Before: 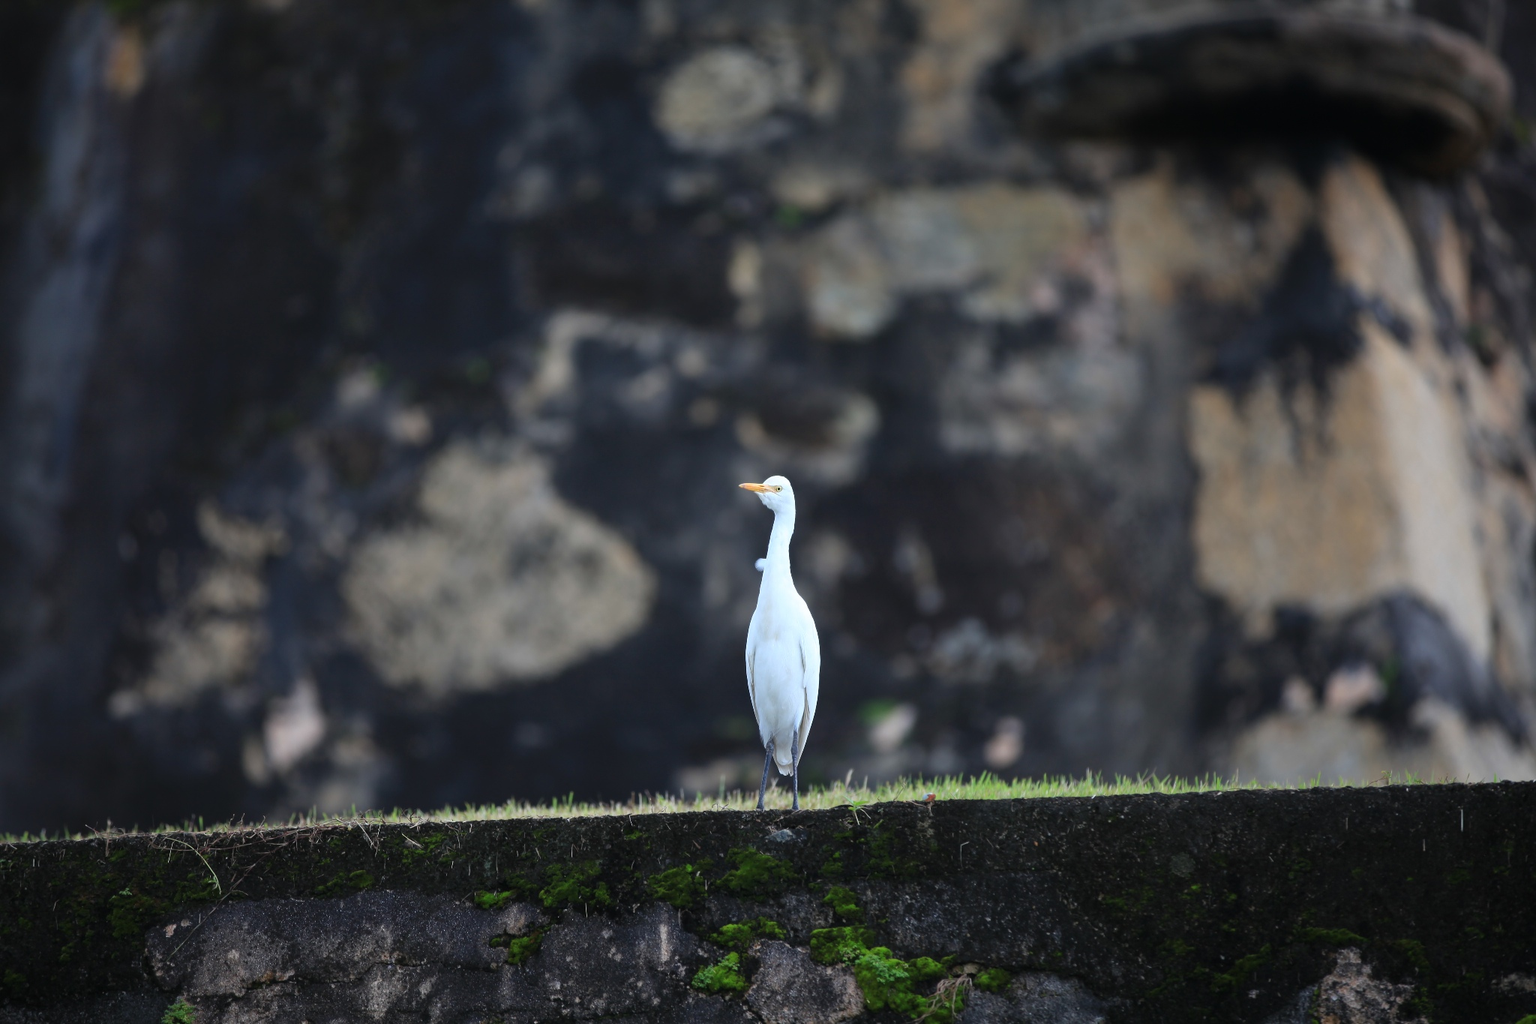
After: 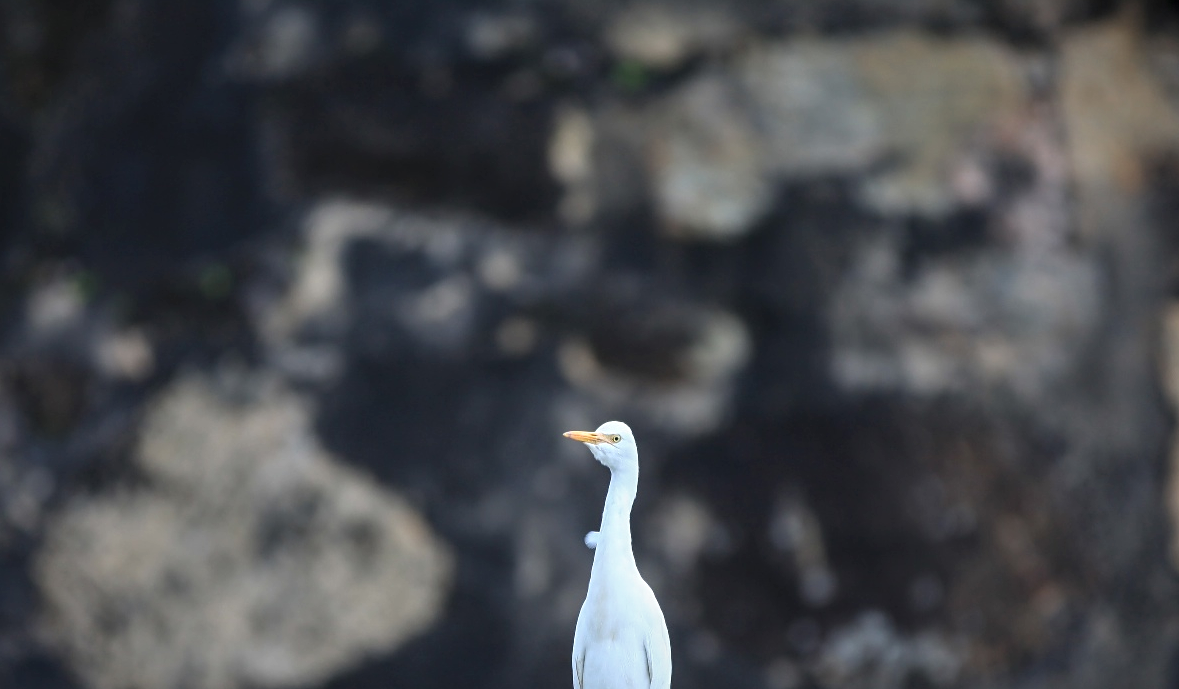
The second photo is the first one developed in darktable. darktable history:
local contrast: detail 130%
base curve: curves: ch0 [(0, 0) (0.283, 0.295) (1, 1)], preserve colors none
crop: left 20.626%, top 15.653%, right 21.766%, bottom 33.805%
tone equalizer: on, module defaults
sharpen: amount 0.202
